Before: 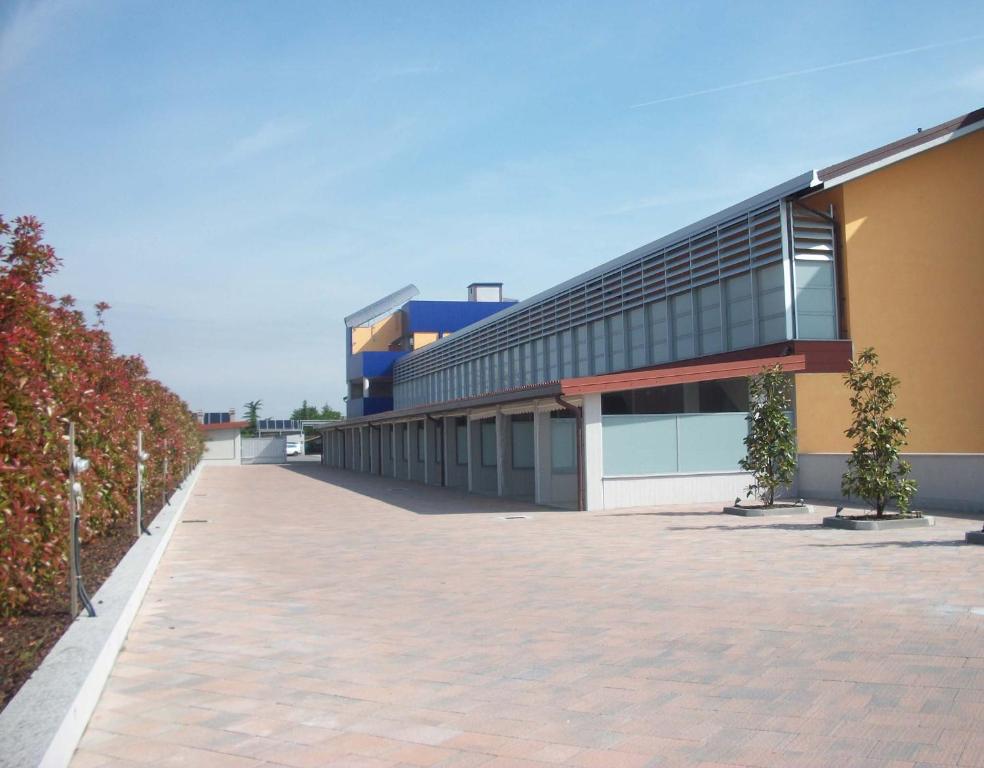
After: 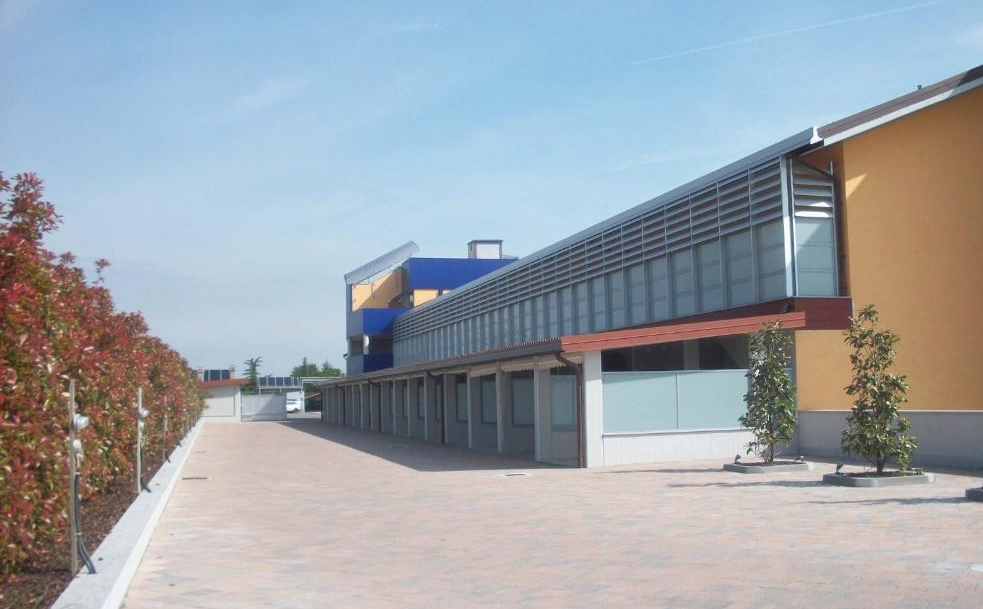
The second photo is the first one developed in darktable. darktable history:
tone equalizer: on, module defaults
haze removal: strength -0.09, distance 0.358, compatibility mode true, adaptive false
crop and rotate: top 5.667%, bottom 14.937%
